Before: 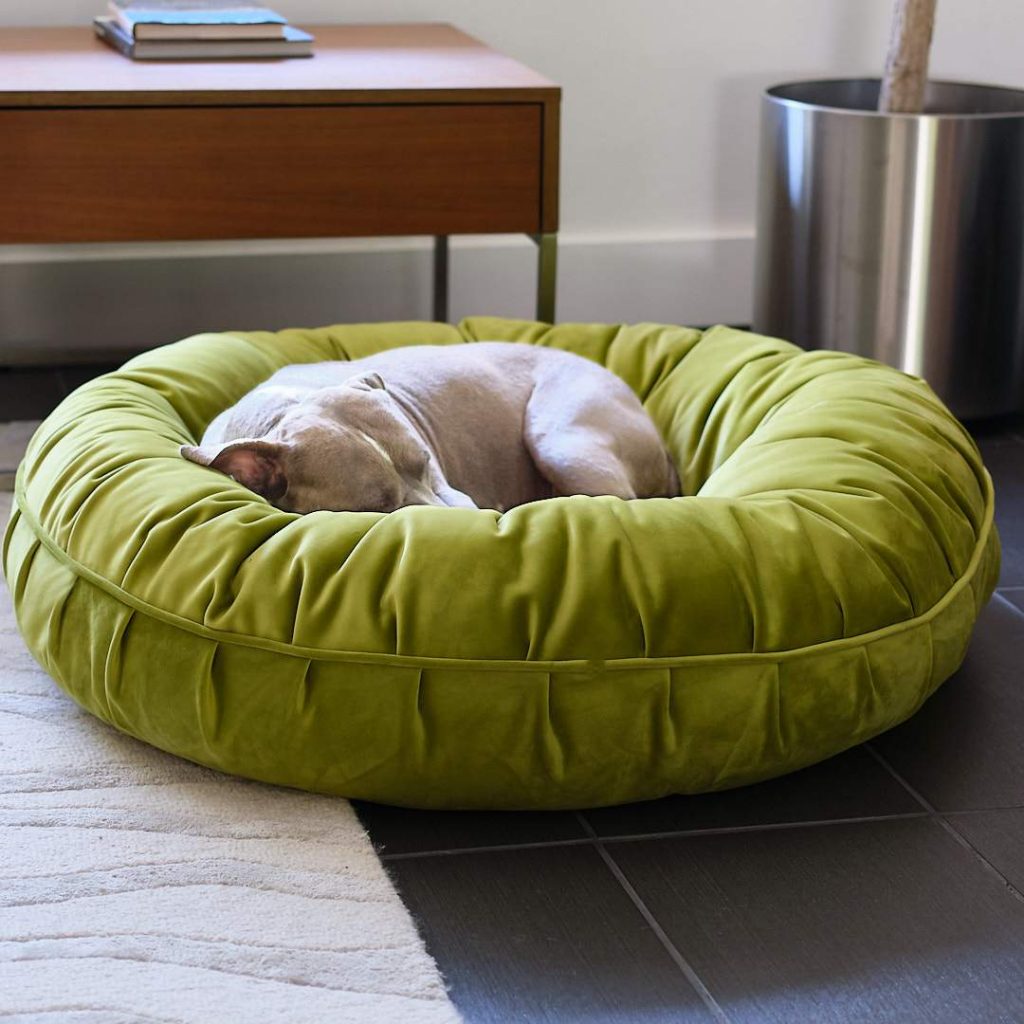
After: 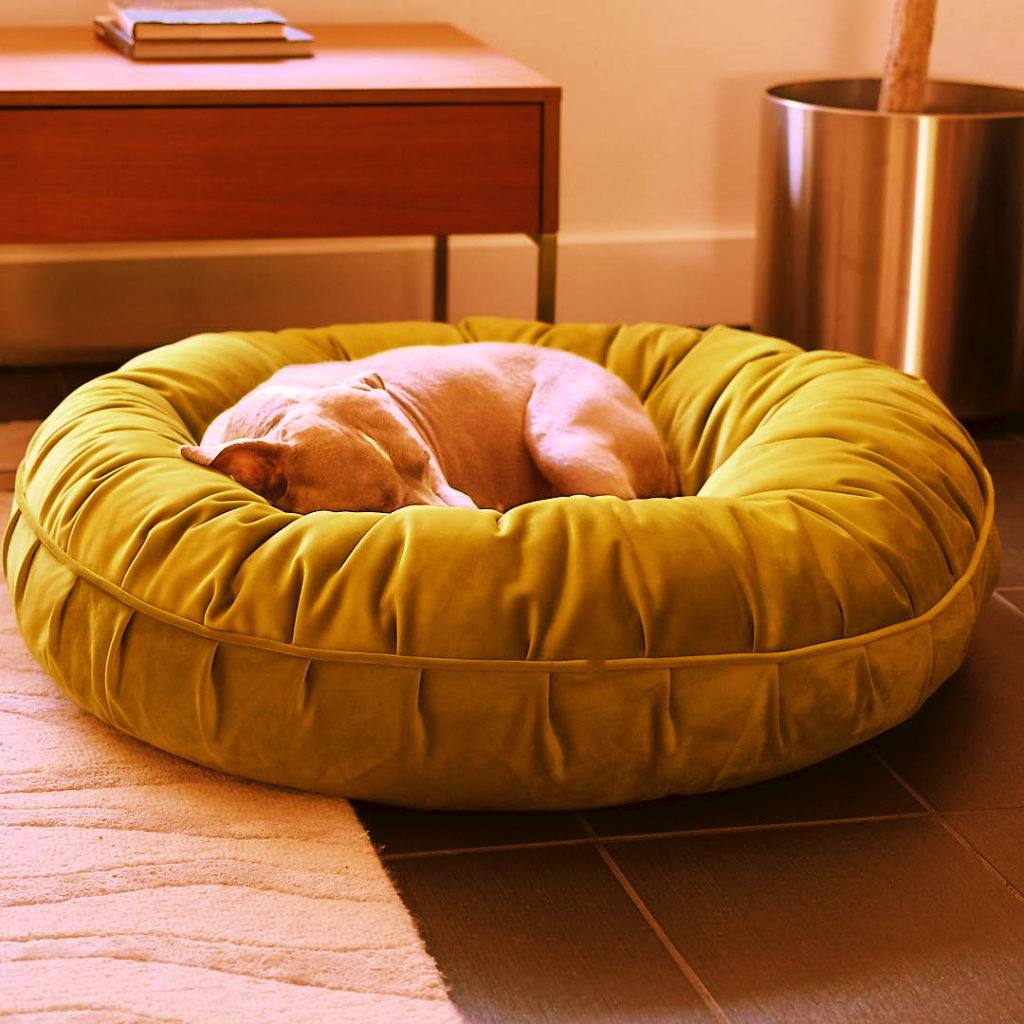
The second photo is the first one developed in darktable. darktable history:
tone curve: curves: ch0 [(0, 0) (0.003, 0.032) (0.011, 0.034) (0.025, 0.039) (0.044, 0.055) (0.069, 0.078) (0.1, 0.111) (0.136, 0.147) (0.177, 0.191) (0.224, 0.238) (0.277, 0.291) (0.335, 0.35) (0.399, 0.41) (0.468, 0.48) (0.543, 0.547) (0.623, 0.621) (0.709, 0.699) (0.801, 0.789) (0.898, 0.884) (1, 1)], preserve colors none
color look up table: target L [100.5, 99.48, 98.47, 93.86, 89.52, 87.47, 80.82, 75.18, 69.73, 69.01, 61.72, 64.22, 46.21, 41.11, 17.66, 67.91, 64.1, 66.6, 56.67, 52, 52.85, 42.12, 30.06, 33.43, 18.23, 96.7, 80, 73.84, 63.64, 67.62, 66.45, 61.46, 55.23, 43.33, 50.1, 43.34, 34.12, 38.89, 18.98, 11.88, 27.97, 0.079, 96.95, 84.33, 66.95, 54.85, 55.81, 23.72, 0.662], target a [-23, -23.46, -19.77, -24.22, -55.33, -31, 6.615, -67.2, -6.322, 19, -63.93, 0.017, -9.857, -44.05, -24.68, 41.51, 51.1, 37.23, 76.56, 80.79, 64.71, 64.84, 39.21, 52.31, 25.54, 17.03, 36.11, 40.7, 63.12, 61.23, 36.97, 89.9, 75.84, 22.3, 33.27, 70.94, 37.13, 65.24, -9.214, 17.94, 51.16, 1.01, -30.31, -7.689, 12.16, -47.69, 4.575, -20.69, -1.059], target b [92.59, 100.46, 32.47, 67.23, 84.77, 86.96, 42.22, 45.2, 51.95, 66.18, 62.96, 69.29, 46.78, 44.56, 25.24, 52.71, 70.18, 75.04, 63.41, 68.19, 60.79, 56.83, 41.52, 45.33, 26.67, -8.666, -11.58, -35.67, 1.273, -31.89, 23.12, -53.32, -63.81, -83.14, 46.01, 47.85, 25.58, -2.838, -17.07, -44.52, 38.58, -8.197, 11.17, -17.95, 24.75, 19.62, -33.9, 0.783, 0.605], num patches 49
